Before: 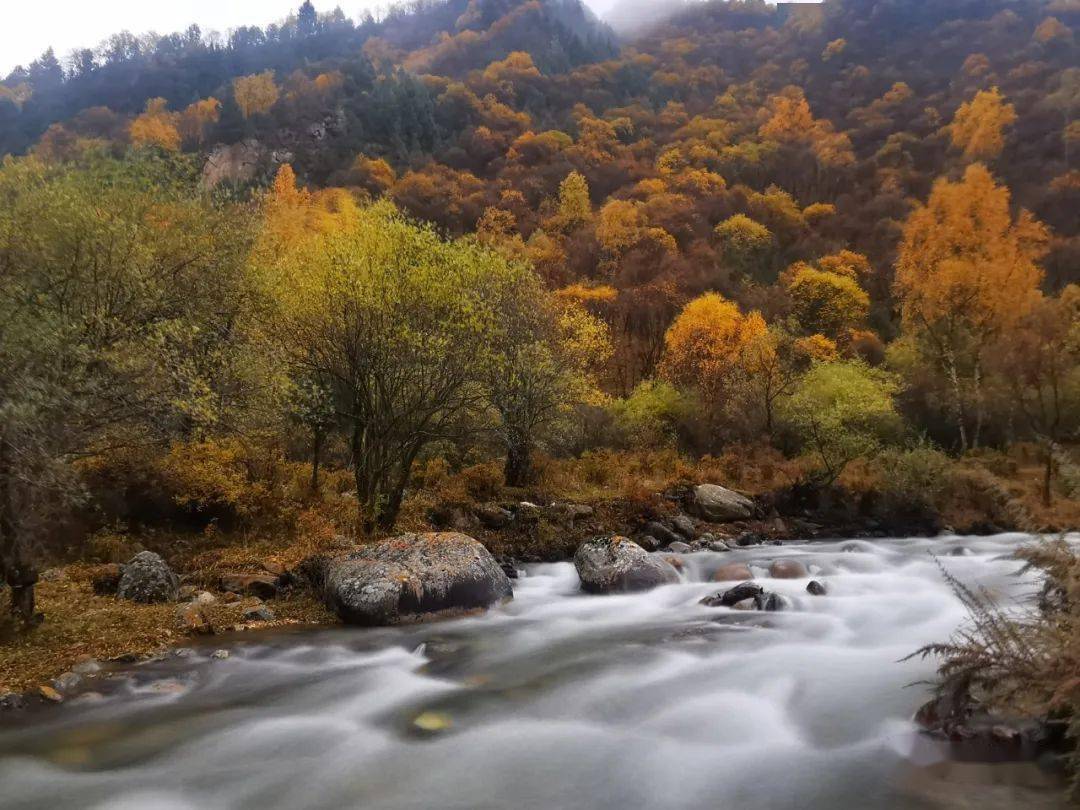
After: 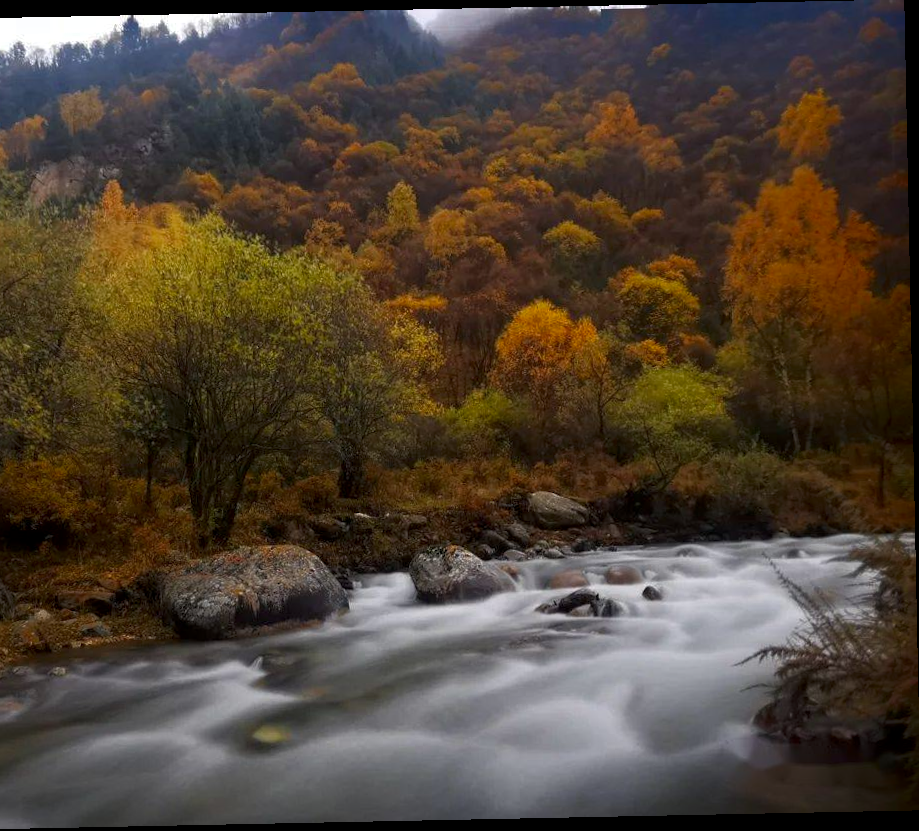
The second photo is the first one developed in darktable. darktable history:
shadows and highlights: shadows -54.3, highlights 86.09, soften with gaussian
graduated density: rotation -180°, offset 24.95
rotate and perspective: rotation -1.17°, automatic cropping off
white balance: emerald 1
base curve: curves: ch0 [(0, 0) (0.74, 0.67) (1, 1)]
crop: left 16.145%
local contrast: highlights 100%, shadows 100%, detail 120%, midtone range 0.2
